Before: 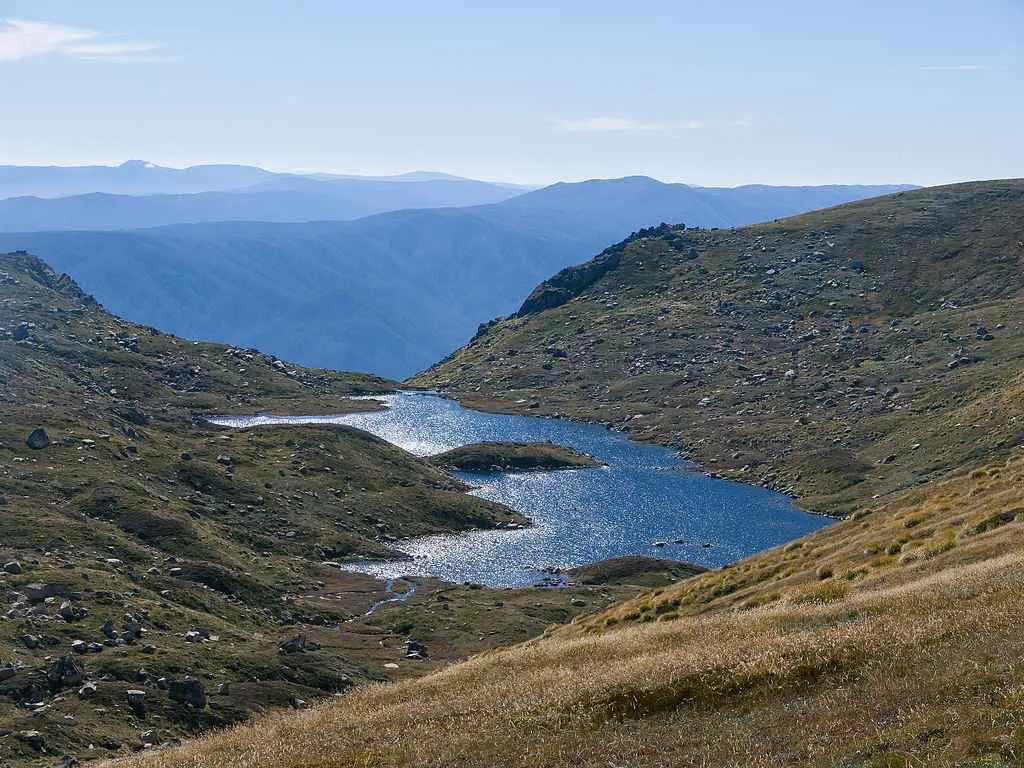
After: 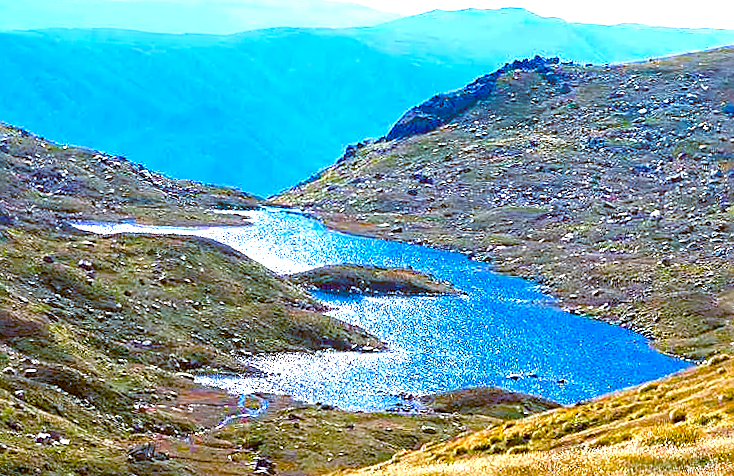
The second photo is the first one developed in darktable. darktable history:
color balance: lift [1, 1.015, 1.004, 0.985], gamma [1, 0.958, 0.971, 1.042], gain [1, 0.956, 0.977, 1.044]
crop and rotate: angle -3.37°, left 9.79%, top 20.73%, right 12.42%, bottom 11.82%
exposure: black level correction 0, exposure 1.2 EV, compensate highlight preservation false
color balance rgb: linear chroma grading › shadows 10%, linear chroma grading › highlights 10%, linear chroma grading › global chroma 15%, linear chroma grading › mid-tones 15%, perceptual saturation grading › global saturation 40%, perceptual saturation grading › highlights -25%, perceptual saturation grading › mid-tones 35%, perceptual saturation grading › shadows 35%, perceptual brilliance grading › global brilliance 11.29%, global vibrance 11.29%
sharpen: on, module defaults
rotate and perspective: rotation 0.192°, lens shift (horizontal) -0.015, crop left 0.005, crop right 0.996, crop top 0.006, crop bottom 0.99
